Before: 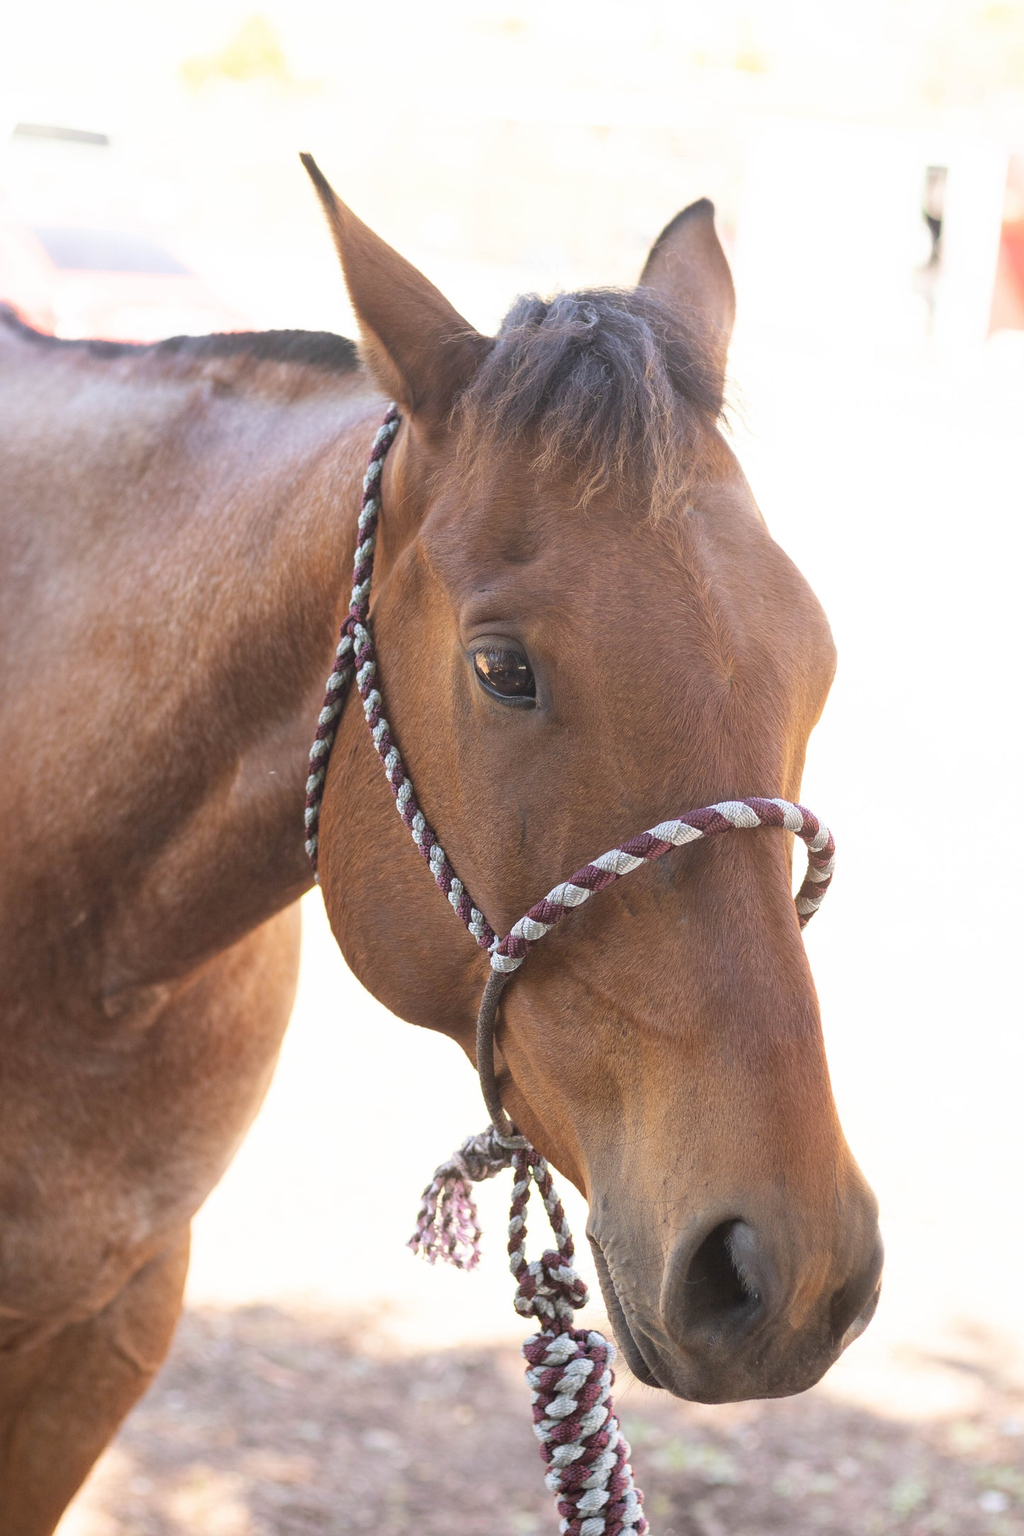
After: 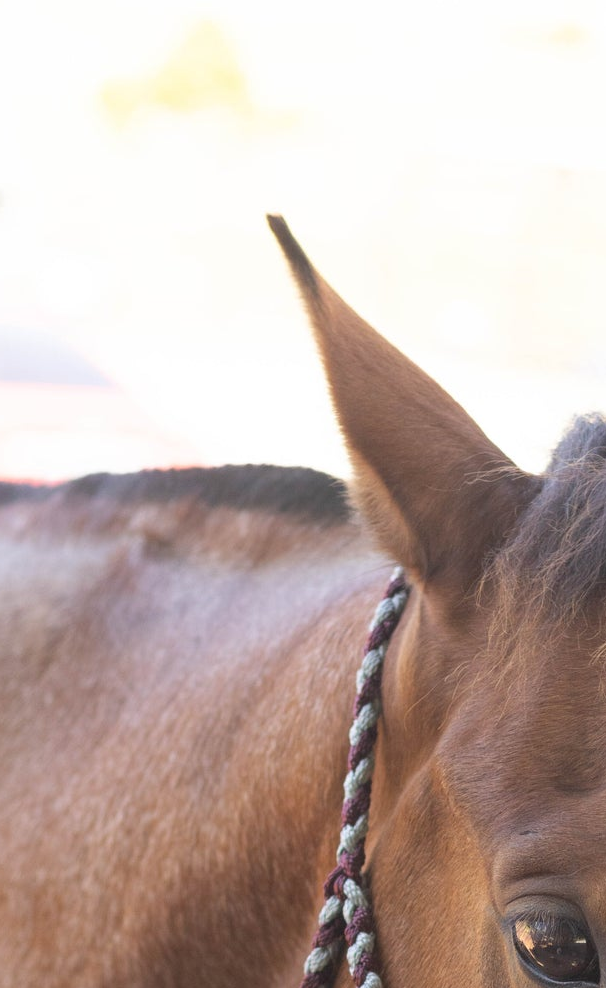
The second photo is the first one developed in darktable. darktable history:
crop and rotate: left 10.828%, top 0.064%, right 47.208%, bottom 54.352%
